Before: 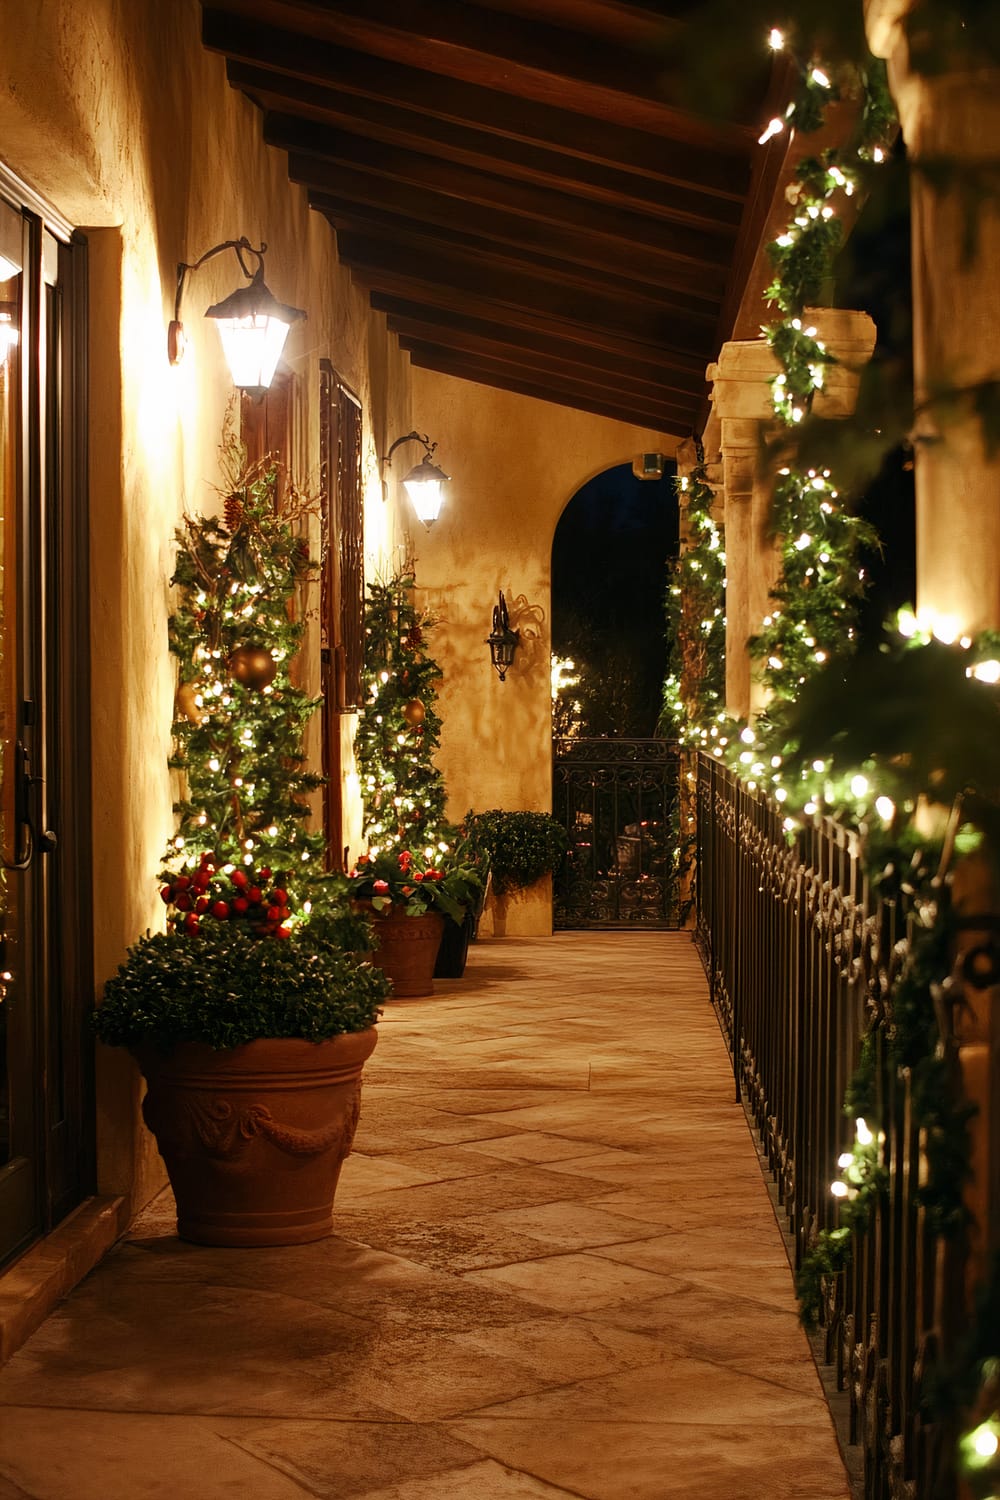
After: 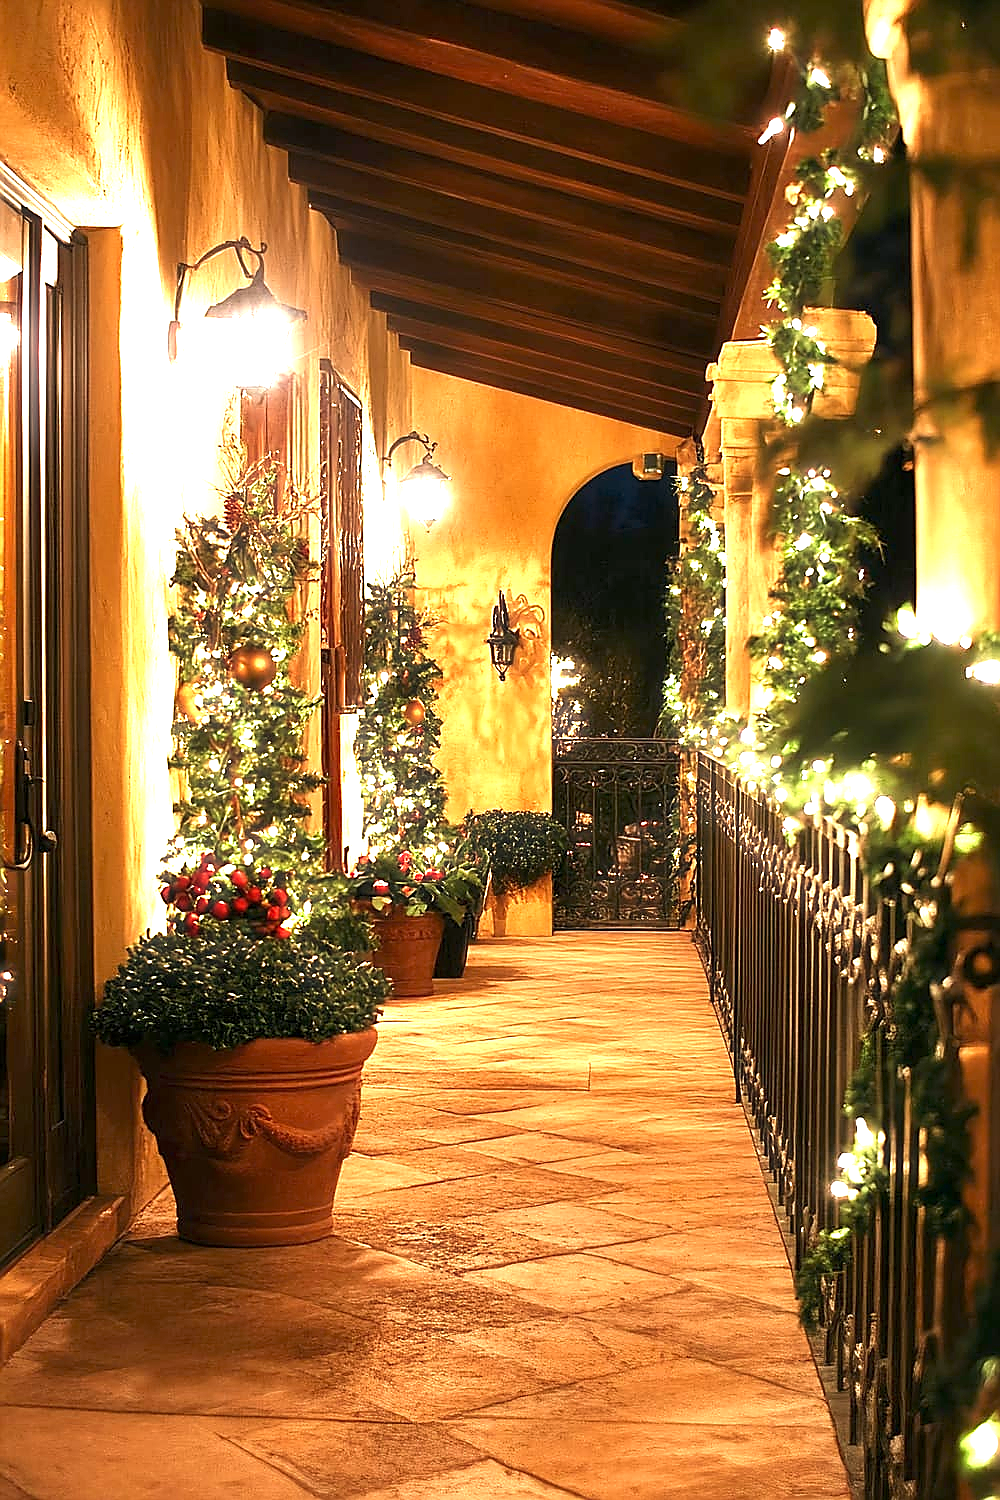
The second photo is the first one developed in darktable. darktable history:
sharpen: radius 1.405, amount 1.258, threshold 0.816
exposure: black level correction 0.001, exposure 1.726 EV, compensate highlight preservation false
haze removal: strength -0.094, adaptive false
